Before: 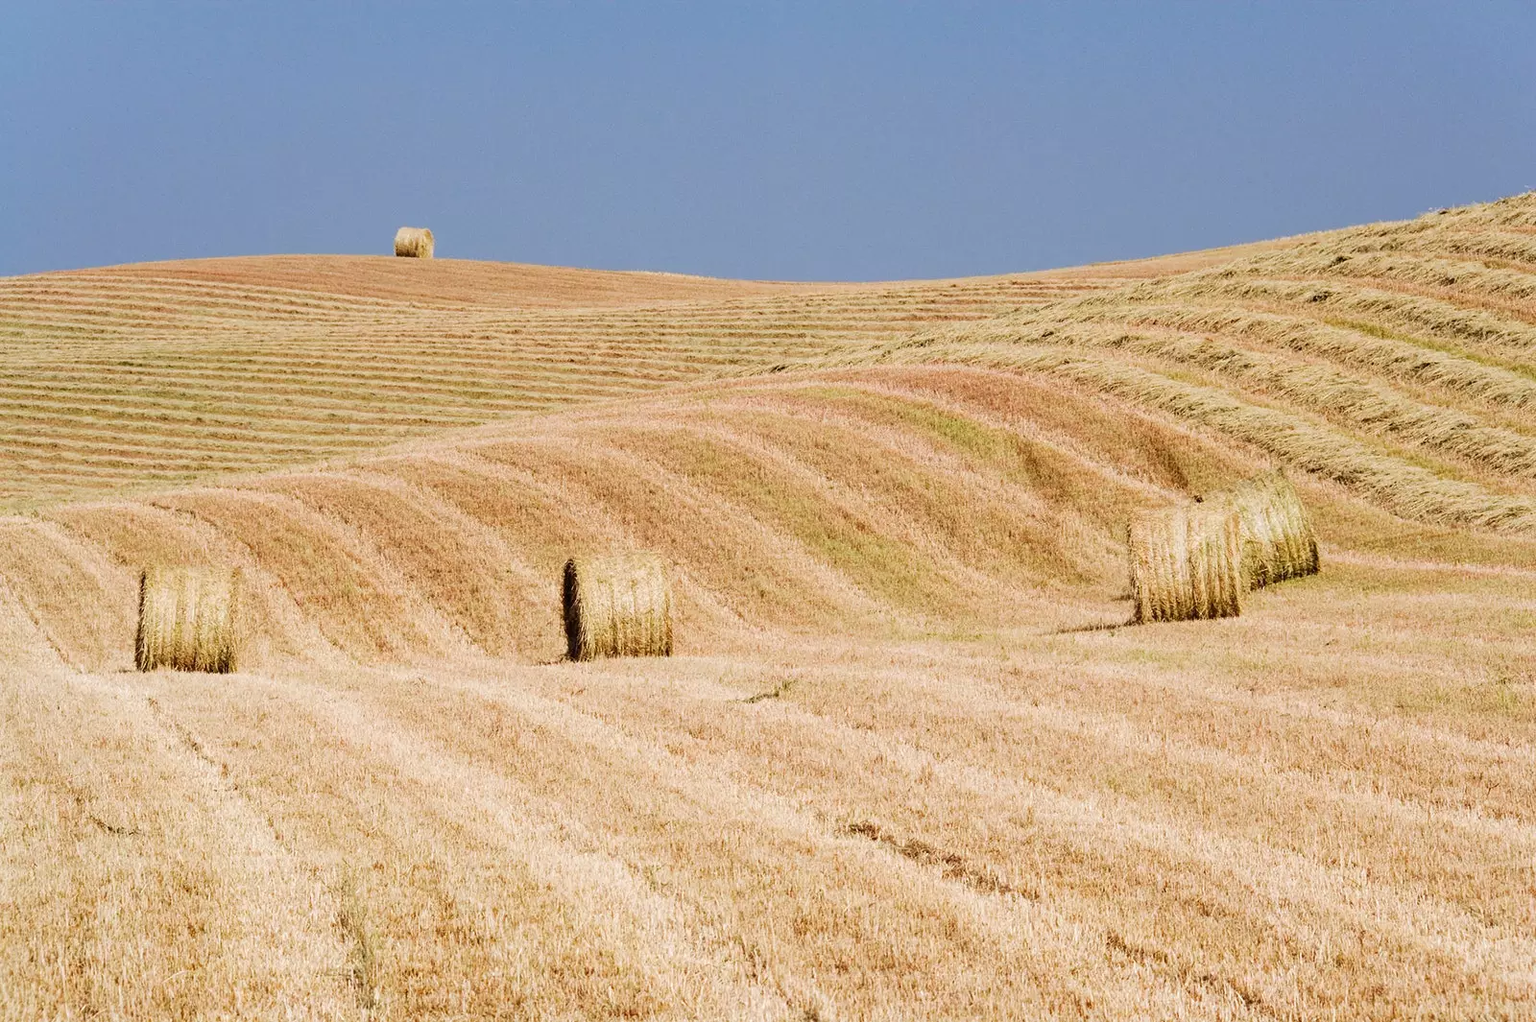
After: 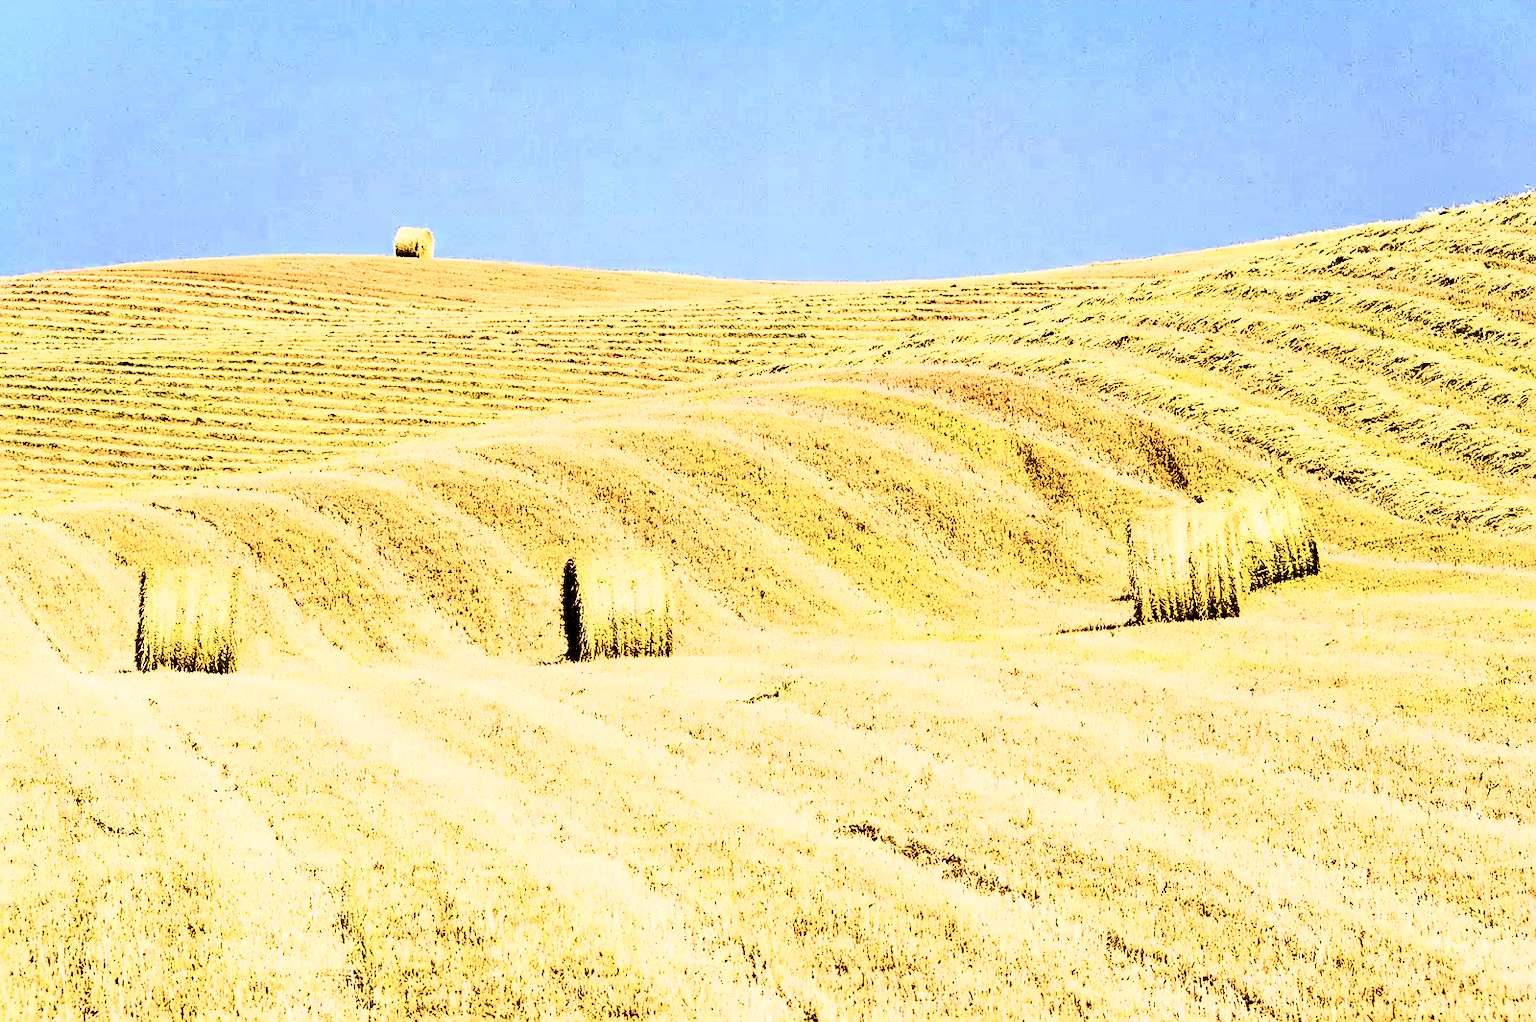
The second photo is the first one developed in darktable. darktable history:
filmic rgb: black relative exposure -7.65 EV, white relative exposure 4.56 EV, hardness 3.61, color science v6 (2022)
contrast brightness saturation: contrast 0.949, brightness 0.2
exposure: black level correction 0.012, compensate exposure bias true, compensate highlight preservation false
sharpen: amount 0.494
local contrast: mode bilateral grid, contrast 20, coarseness 49, detail 119%, midtone range 0.2
tone equalizer: mask exposure compensation -0.488 EV
color balance rgb: shadows lift › chroma 2.726%, shadows lift › hue 190.32°, perceptual saturation grading › global saturation 35.988%, perceptual saturation grading › shadows 34.539%, perceptual brilliance grading › global brilliance 14.449%, perceptual brilliance grading › shadows -35.752%, global vibrance 20%
